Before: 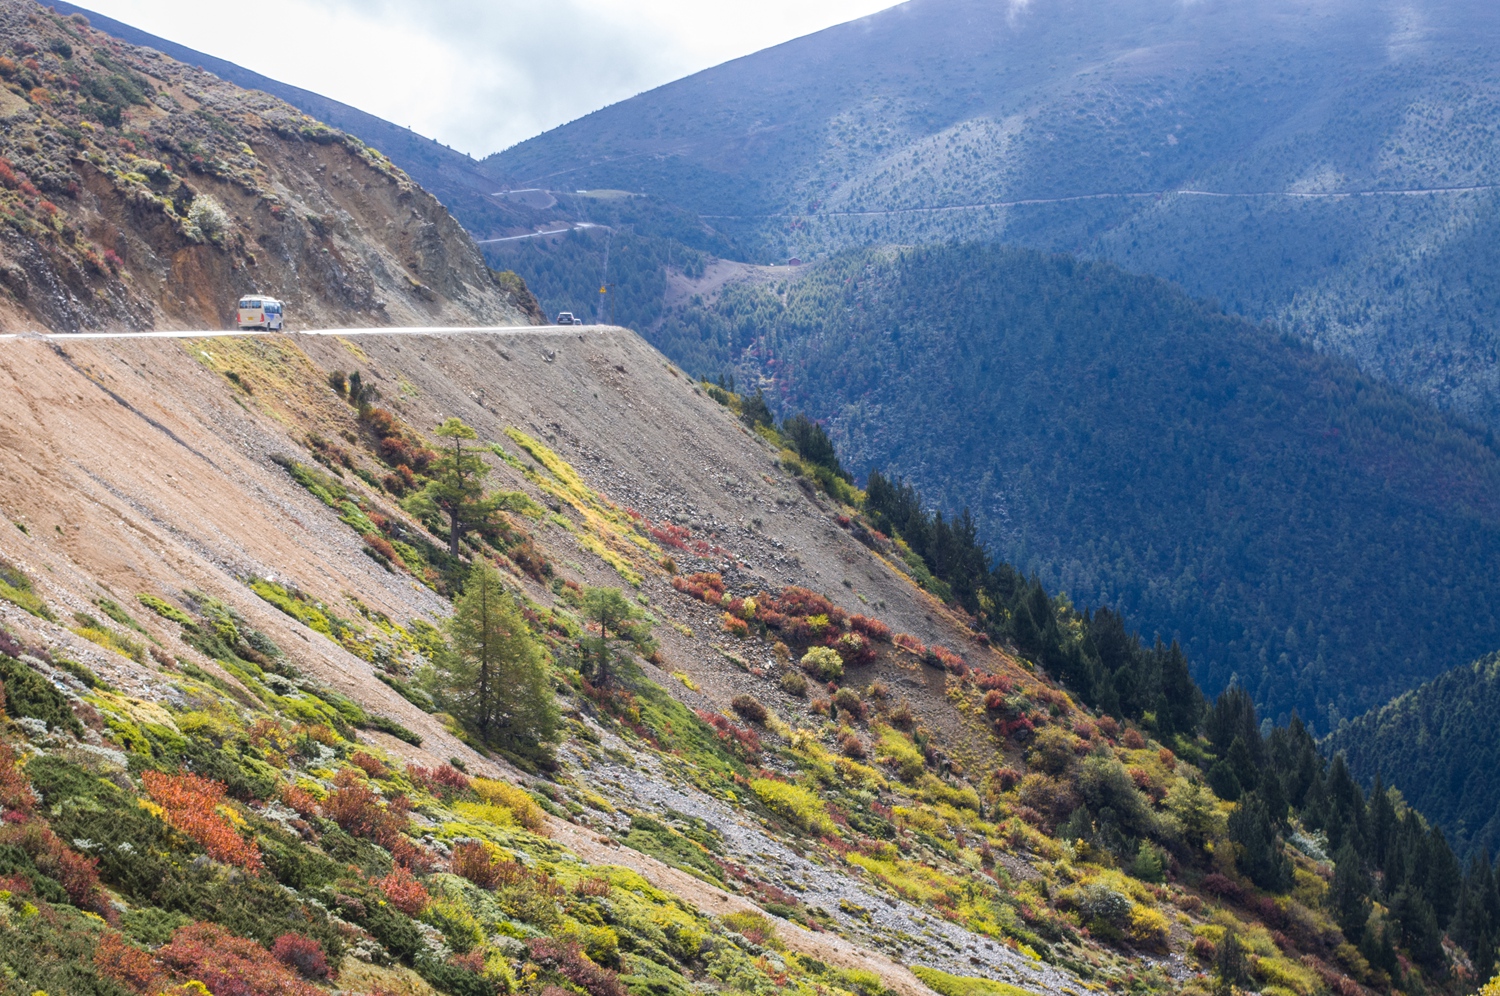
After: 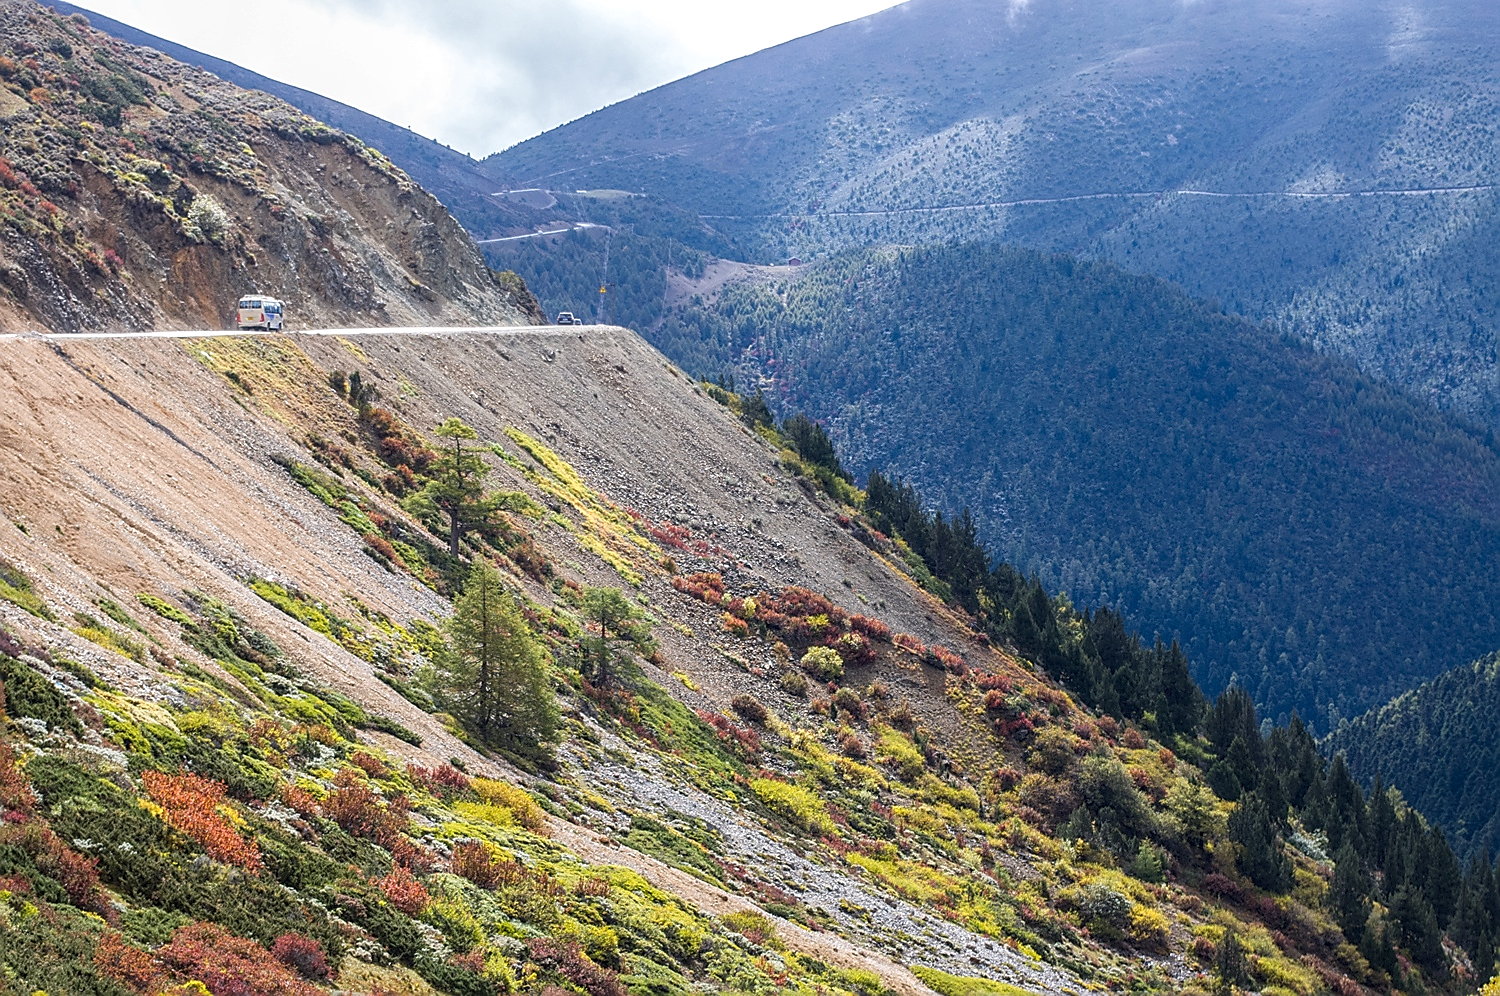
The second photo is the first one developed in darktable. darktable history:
local contrast: on, module defaults
sharpen: radius 1.4, amount 1.25, threshold 0.7
